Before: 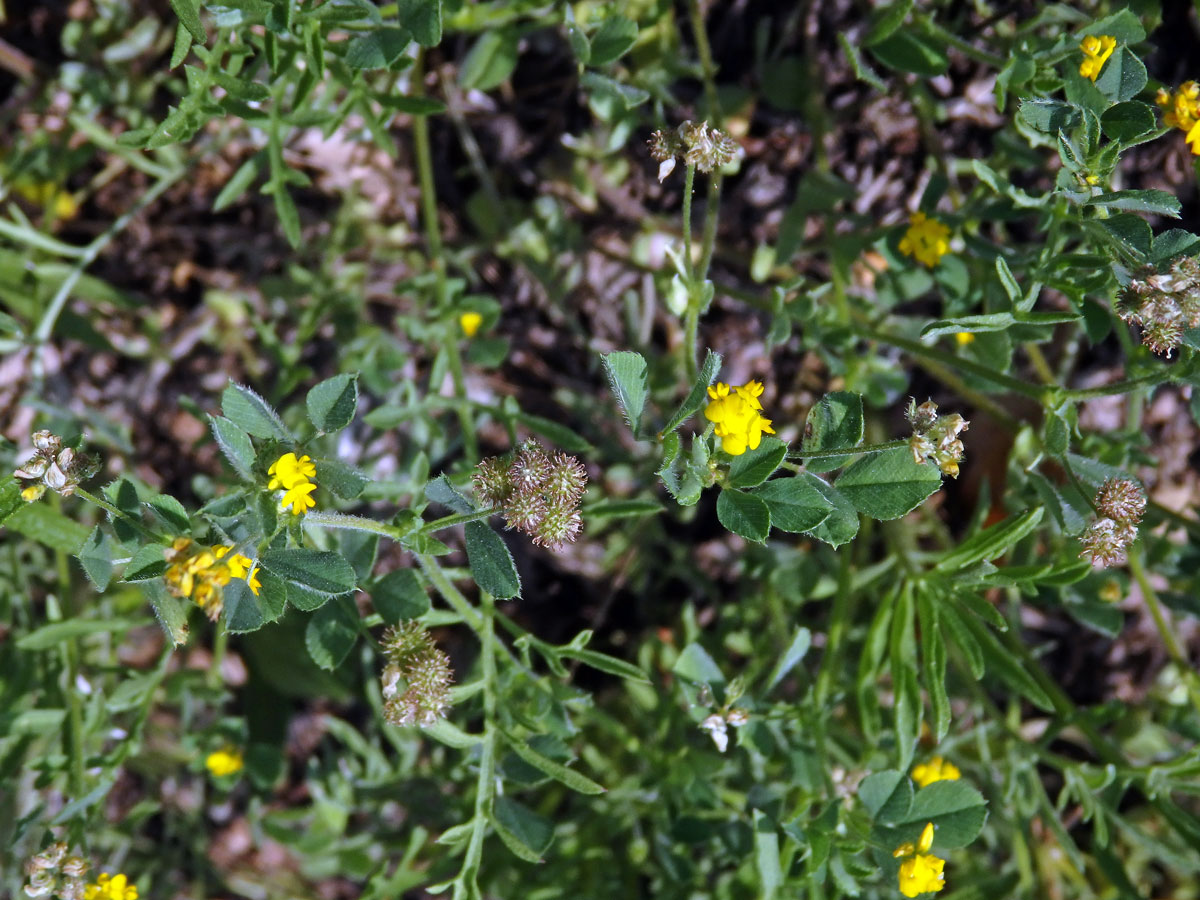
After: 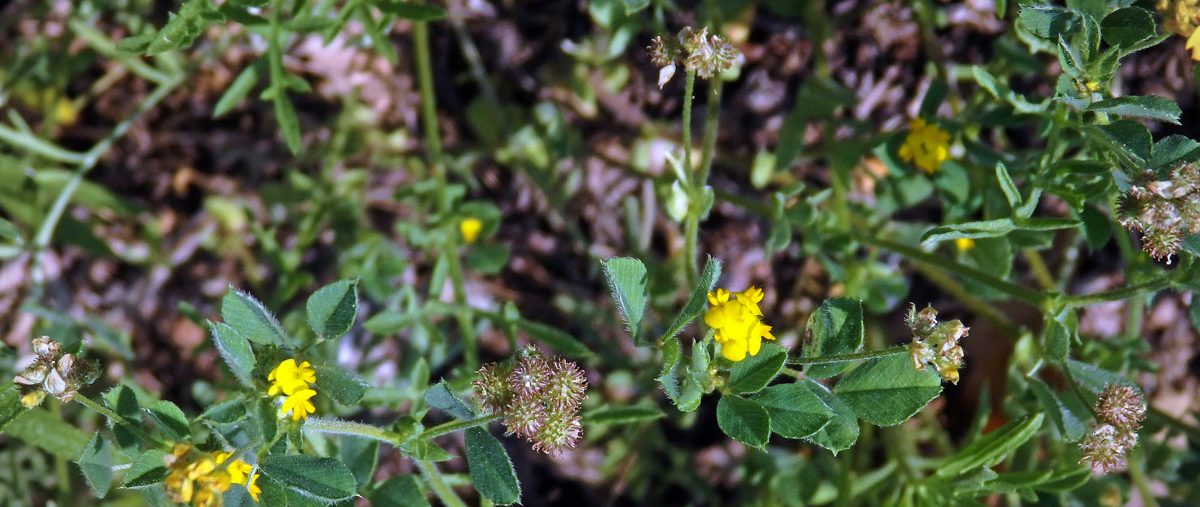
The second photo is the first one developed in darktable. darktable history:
vignetting: fall-off start 79.58%, brightness -0.187, saturation -0.31, width/height ratio 1.327, dithering 16-bit output
velvia: on, module defaults
crop and rotate: top 10.506%, bottom 33.093%
